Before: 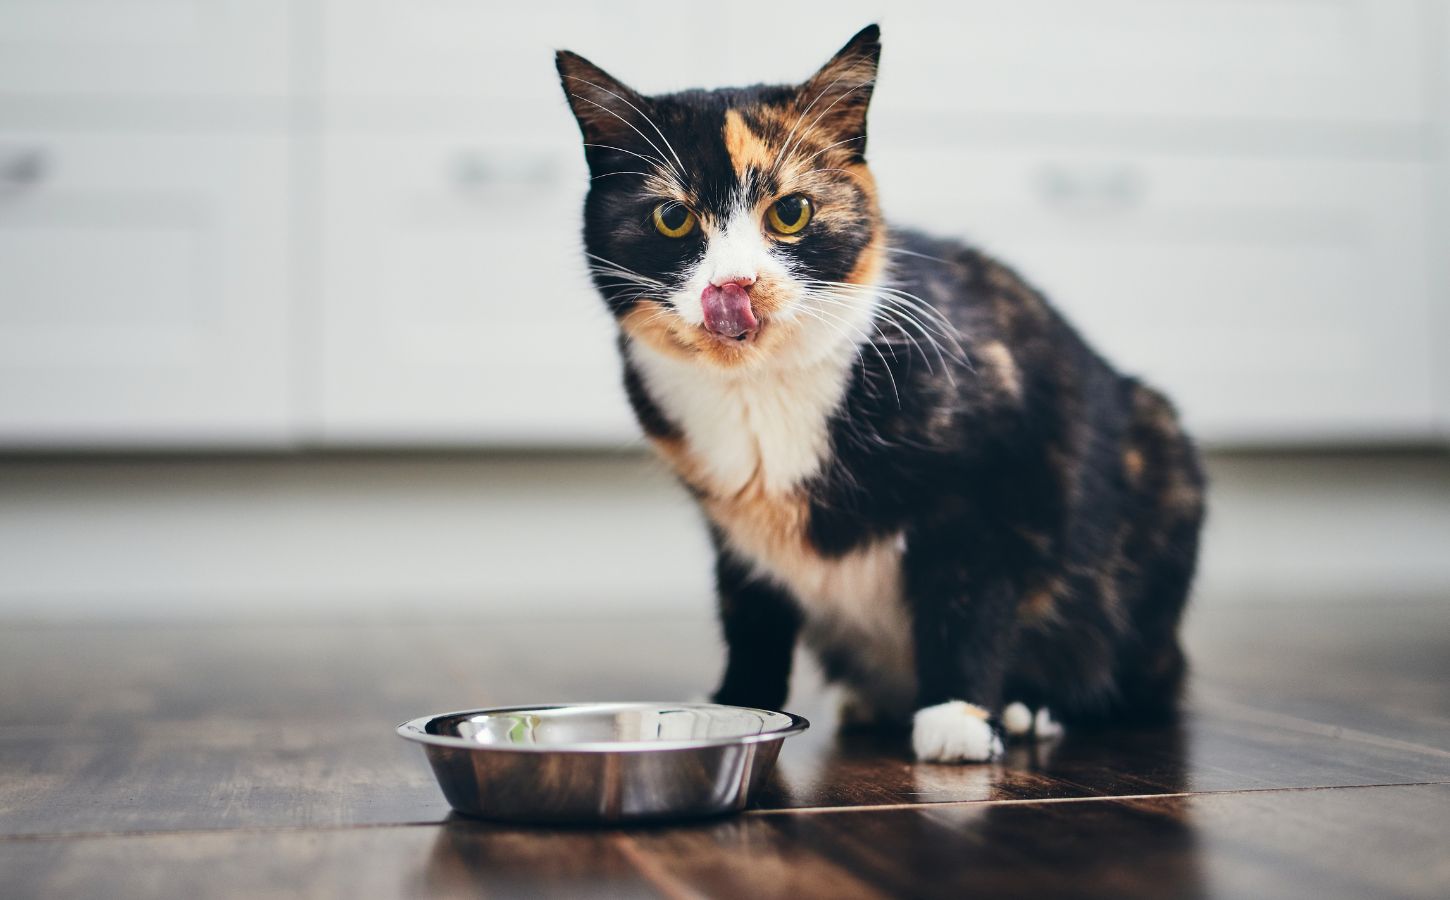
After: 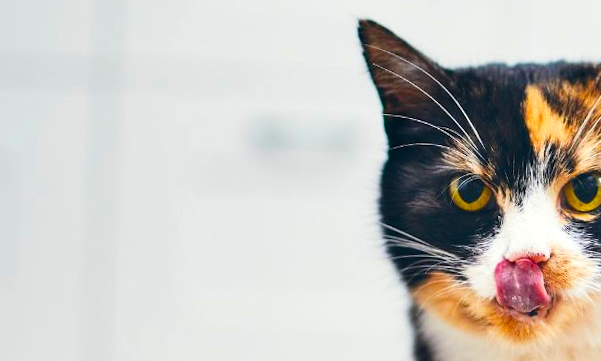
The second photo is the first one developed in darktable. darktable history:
crop: left 15.452%, top 5.459%, right 43.956%, bottom 56.62%
color balance rgb: linear chroma grading › global chroma 15%, perceptual saturation grading › global saturation 30%
exposure: exposure 0.178 EV, compensate exposure bias true, compensate highlight preservation false
rotate and perspective: rotation 2.17°, automatic cropping off
